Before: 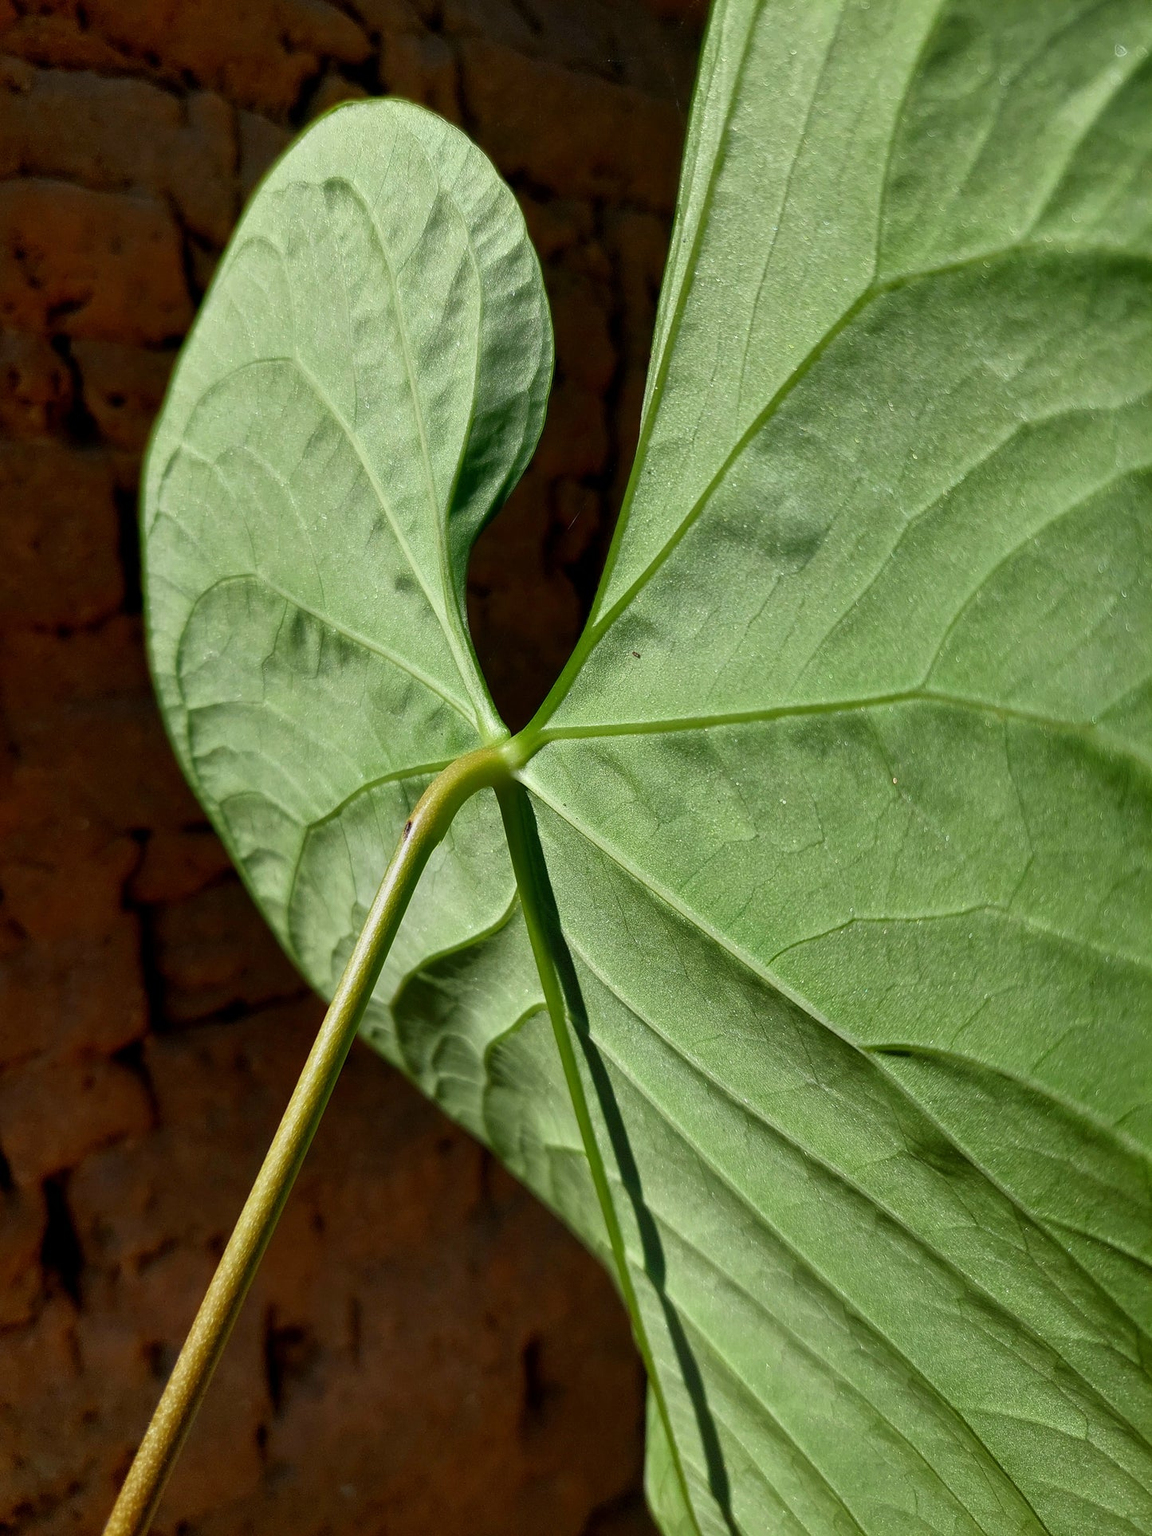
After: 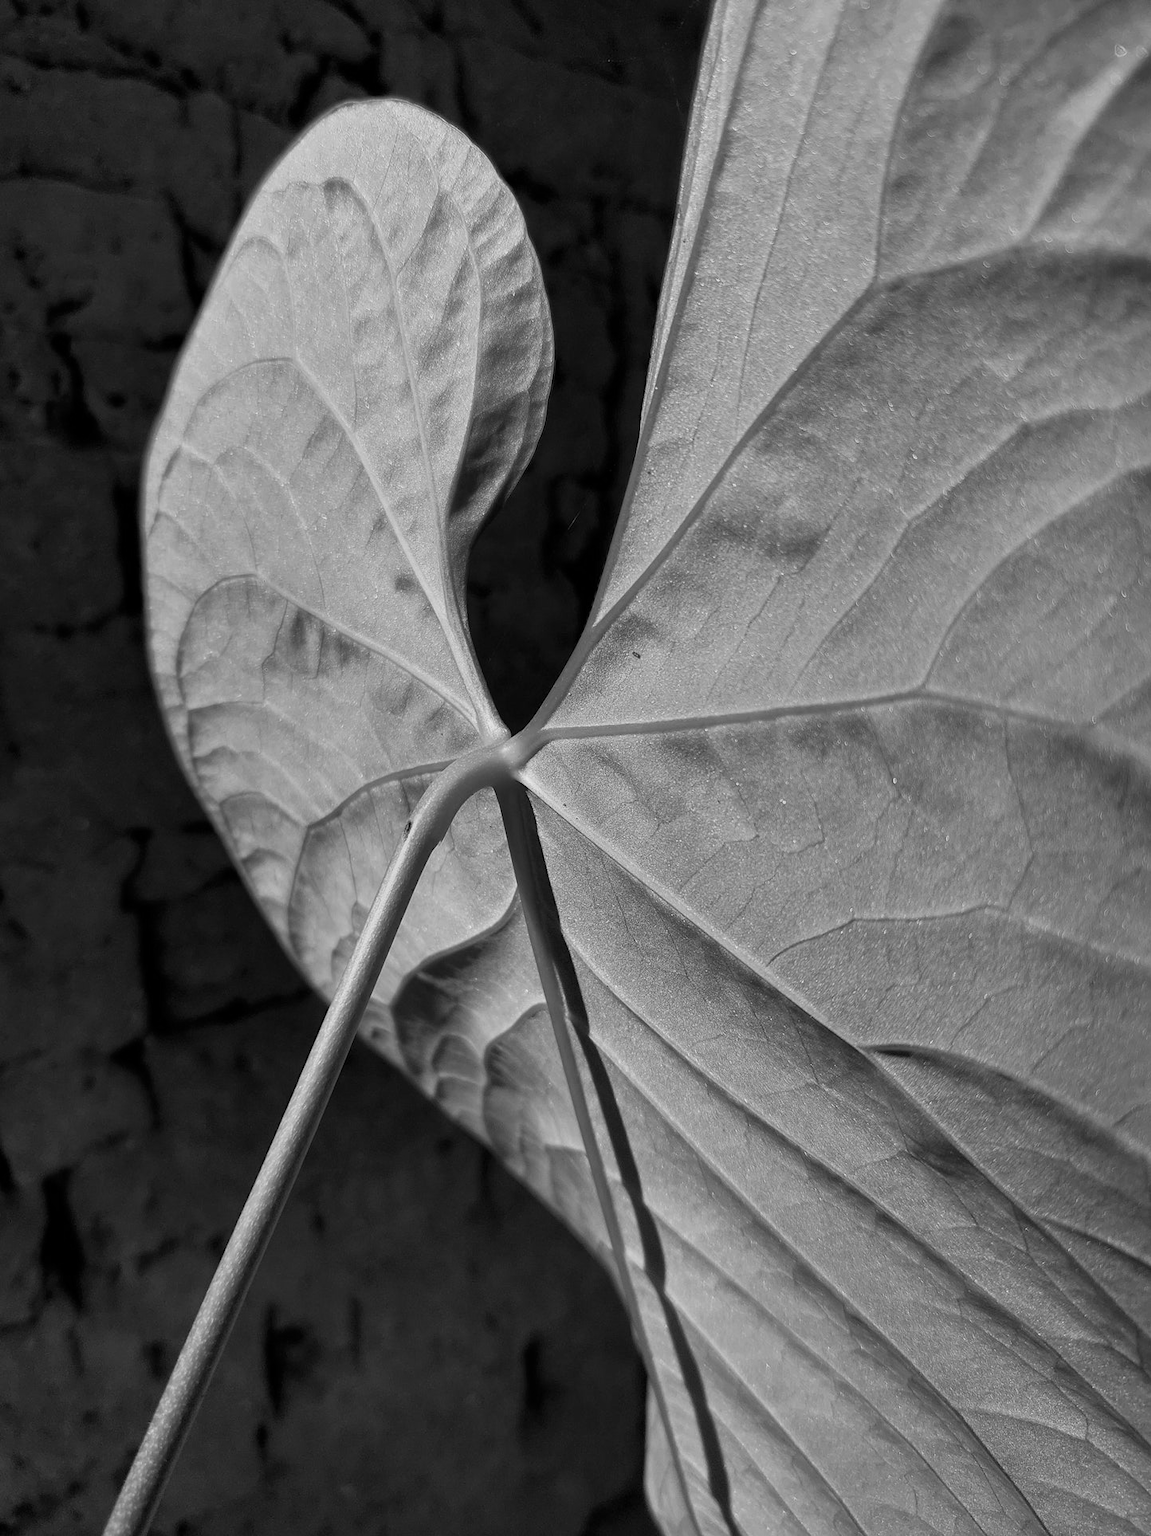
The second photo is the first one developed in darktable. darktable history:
white balance: emerald 1
exposure: exposure -0.21 EV, compensate highlight preservation false
monochrome: a -3.63, b -0.465
